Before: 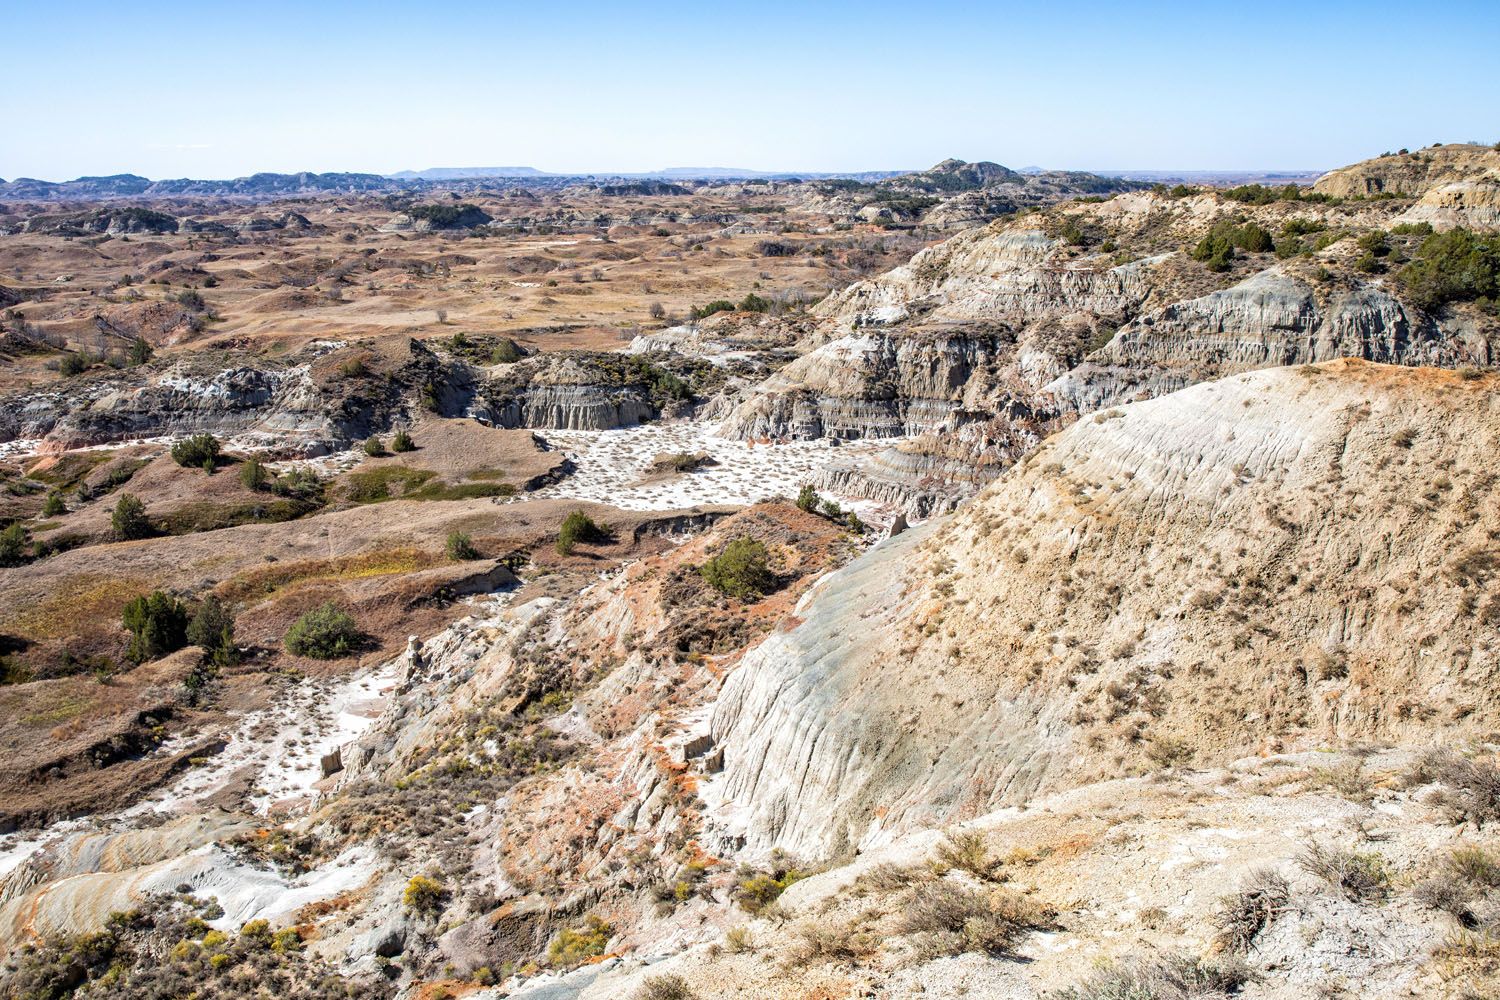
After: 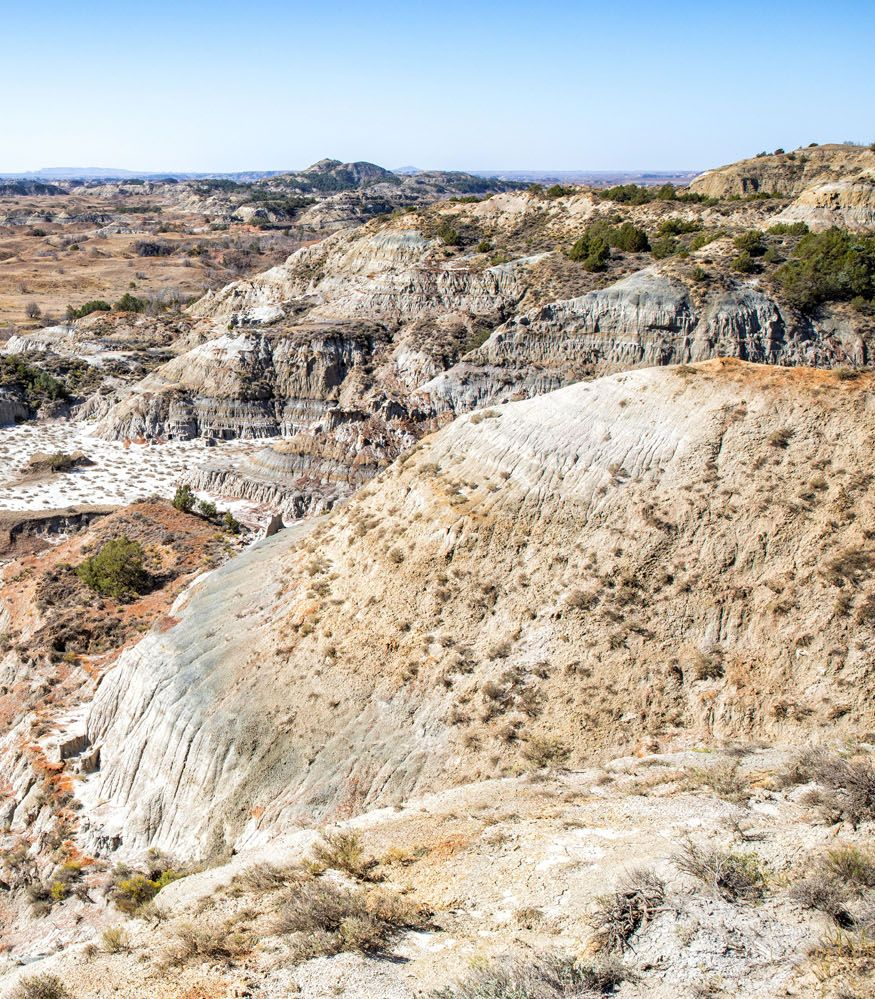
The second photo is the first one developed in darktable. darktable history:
crop: left 41.604%
